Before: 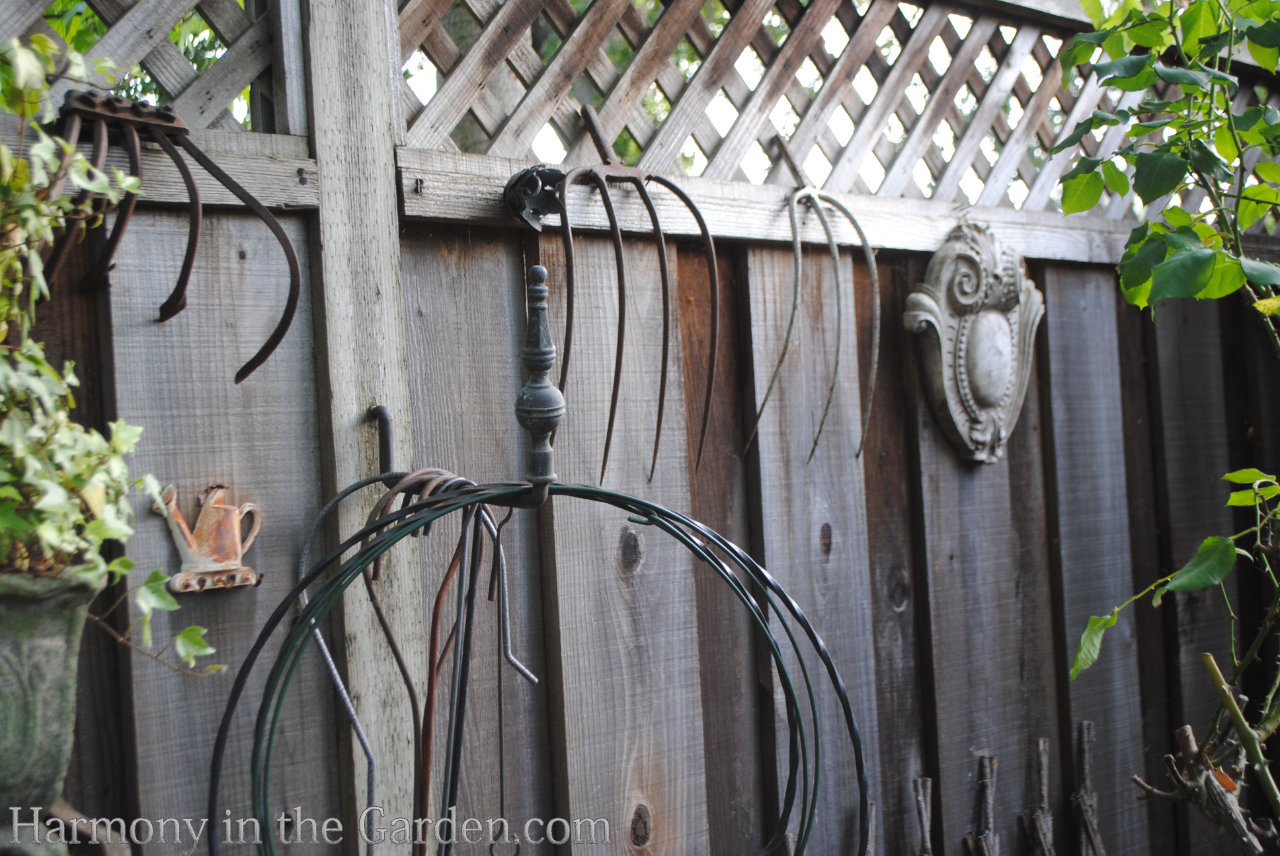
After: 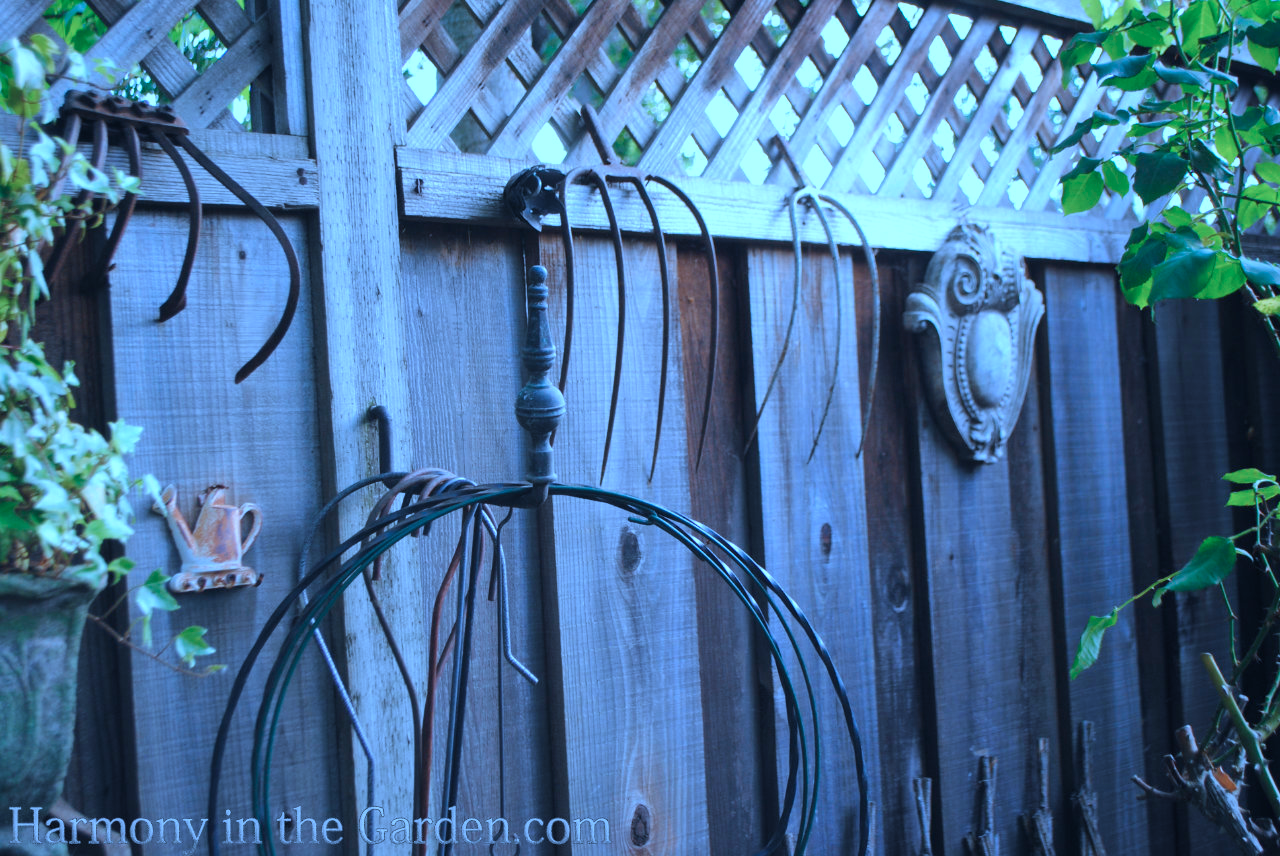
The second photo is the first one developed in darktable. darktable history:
color calibration: illuminant as shot in camera, x 0.441, y 0.411, temperature 2864.57 K
